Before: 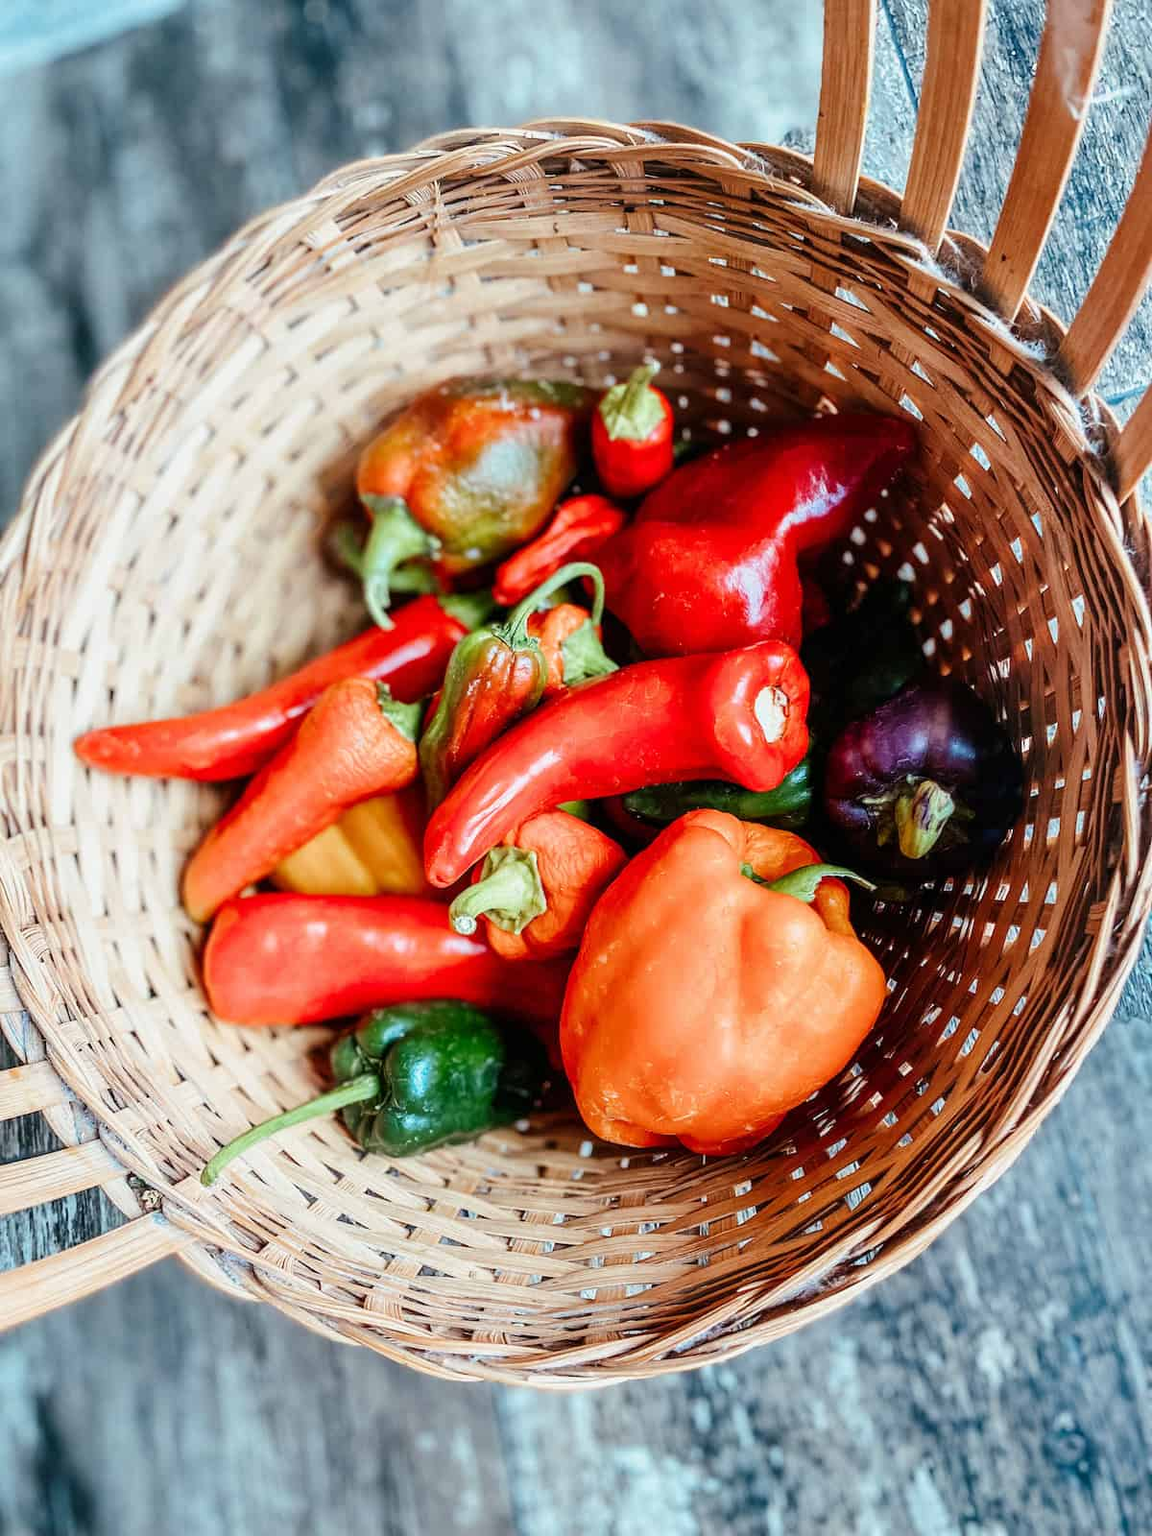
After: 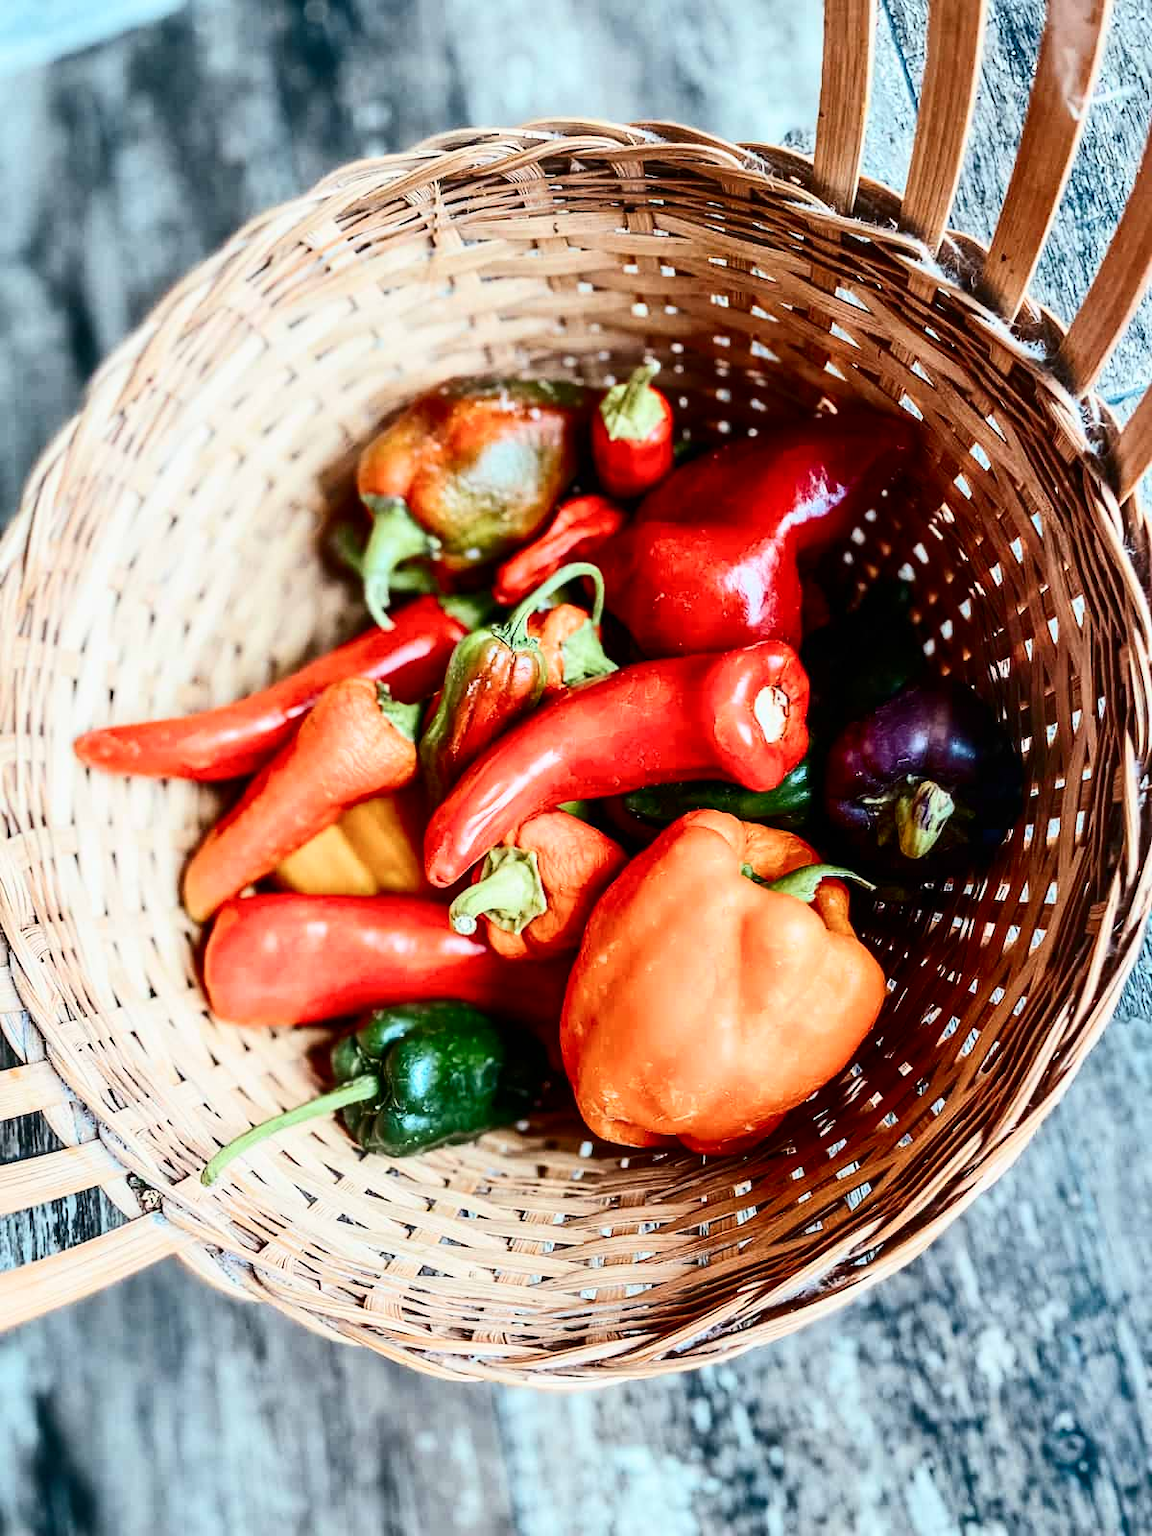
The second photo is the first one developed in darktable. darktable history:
tone equalizer: smoothing diameter 24.91%, edges refinement/feathering 10, preserve details guided filter
contrast brightness saturation: contrast 0.294
